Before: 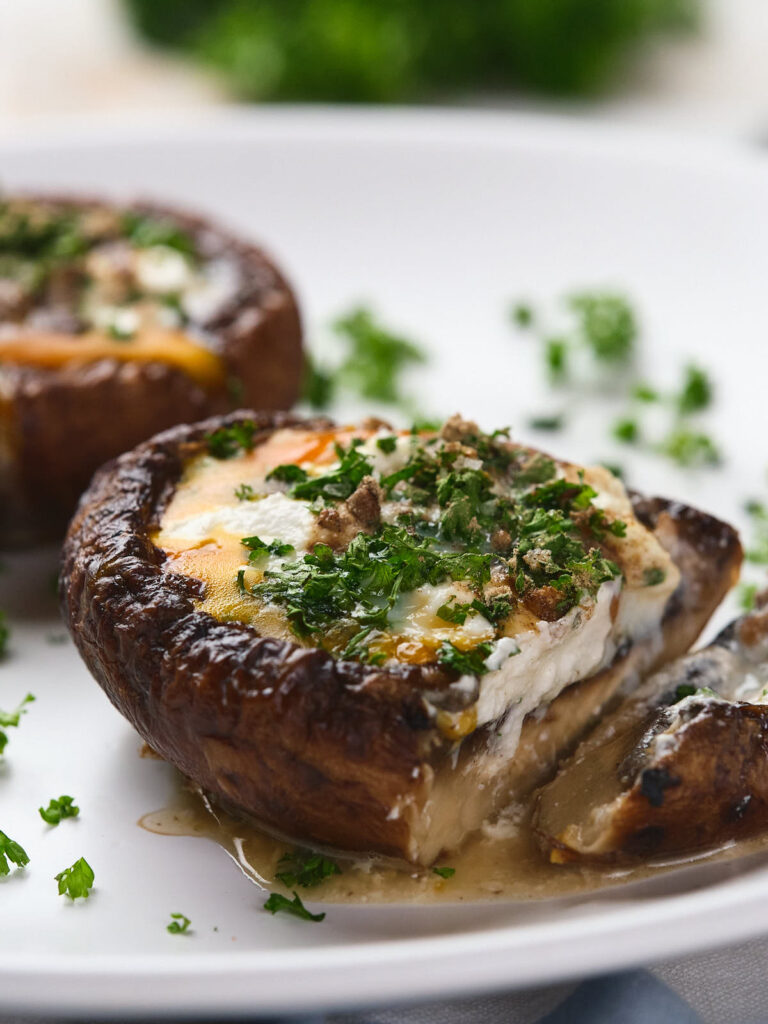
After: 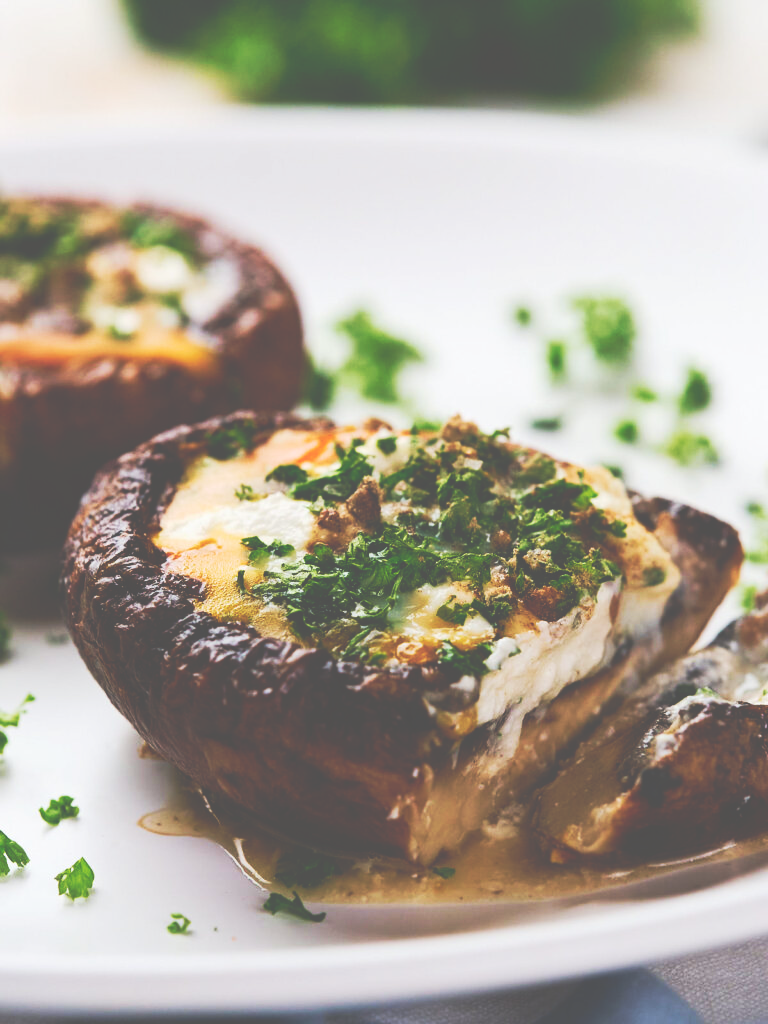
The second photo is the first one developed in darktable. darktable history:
tone curve: curves: ch0 [(0, 0) (0.003, 0.334) (0.011, 0.338) (0.025, 0.338) (0.044, 0.338) (0.069, 0.339) (0.1, 0.342) (0.136, 0.343) (0.177, 0.349) (0.224, 0.36) (0.277, 0.385) (0.335, 0.42) (0.399, 0.465) (0.468, 0.535) (0.543, 0.632) (0.623, 0.73) (0.709, 0.814) (0.801, 0.879) (0.898, 0.935) (1, 1)], preserve colors none
velvia: strength 29%
